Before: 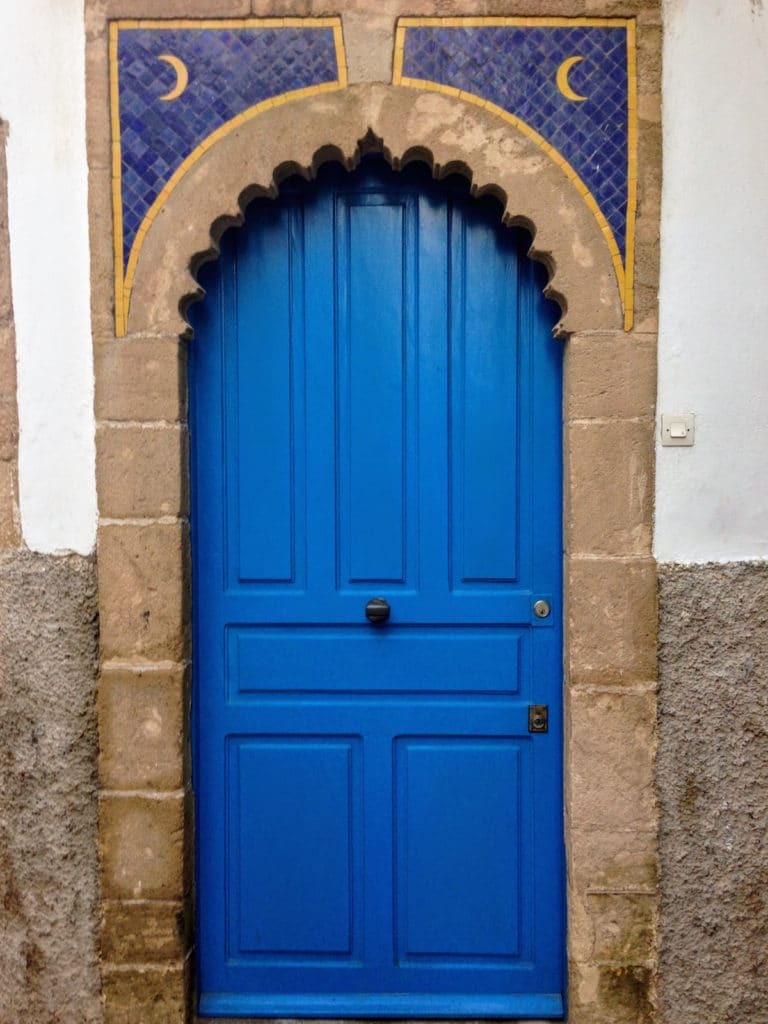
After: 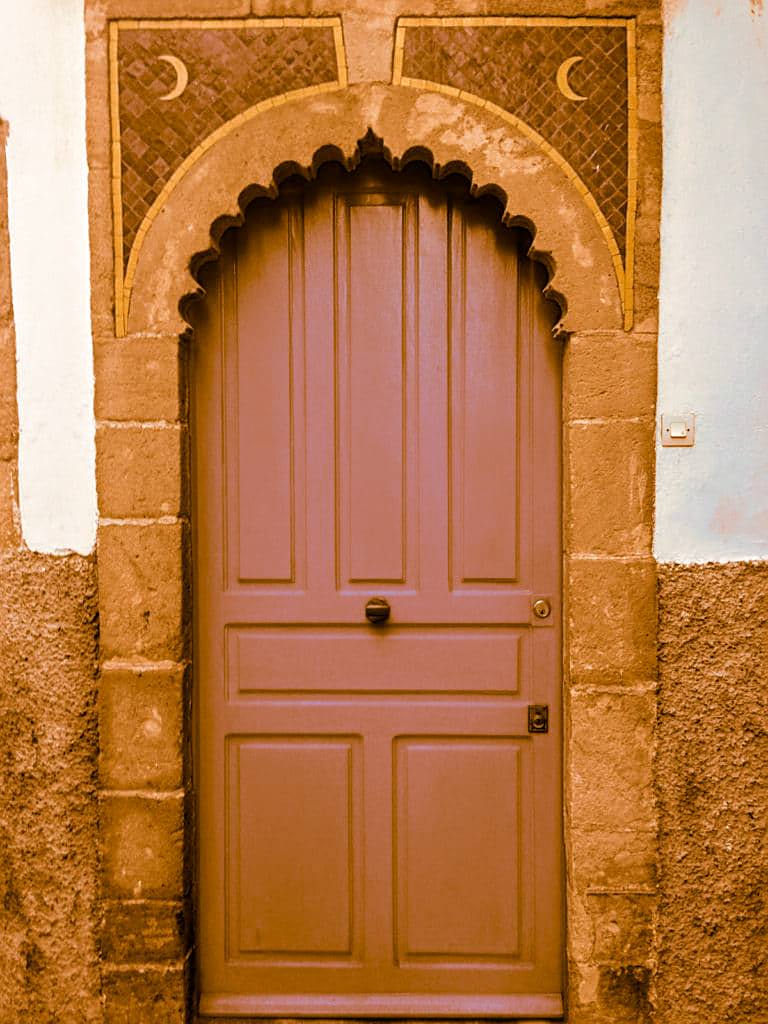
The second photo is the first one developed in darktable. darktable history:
split-toning: shadows › hue 26°, shadows › saturation 0.92, highlights › hue 40°, highlights › saturation 0.92, balance -63, compress 0%
sharpen: on, module defaults
